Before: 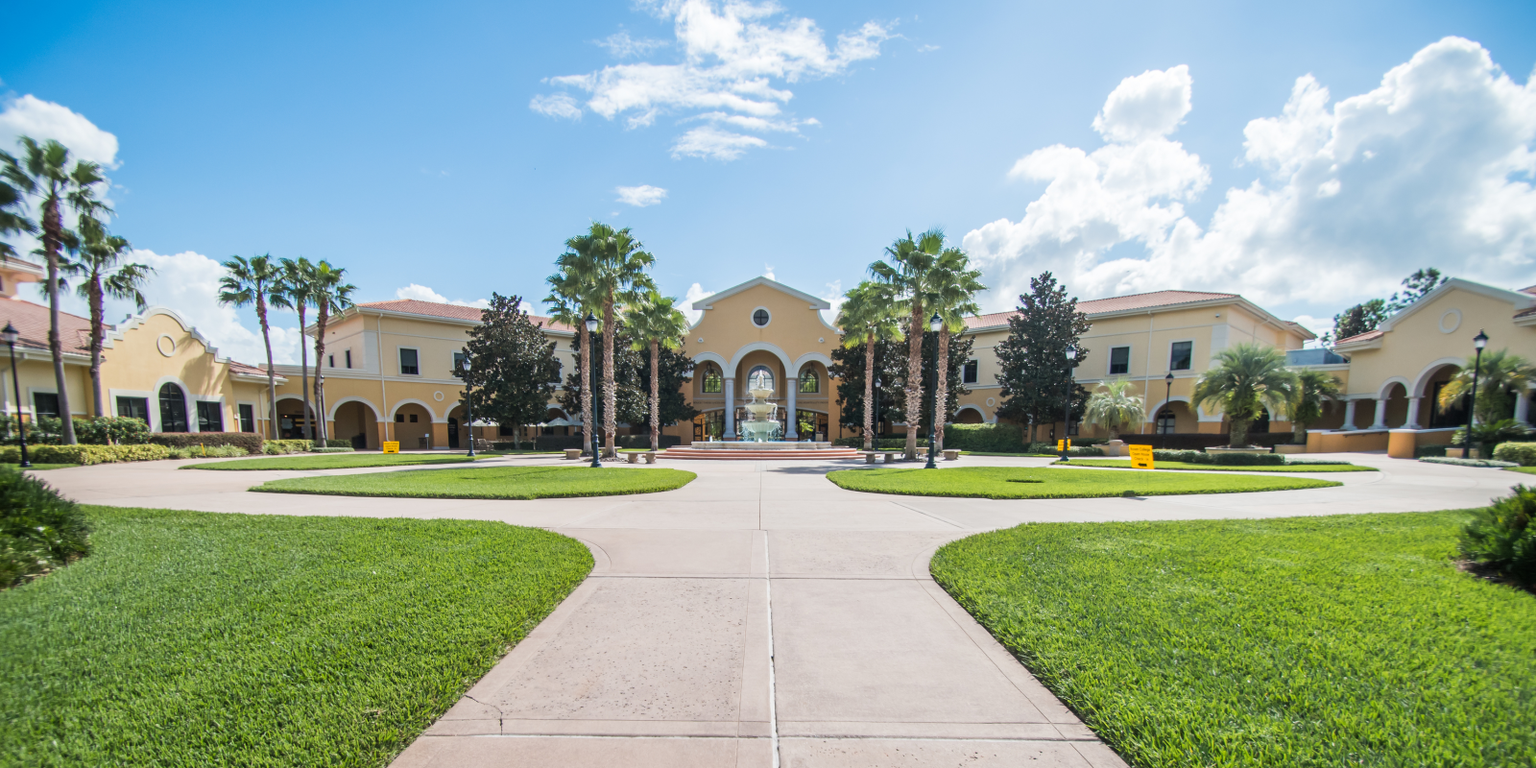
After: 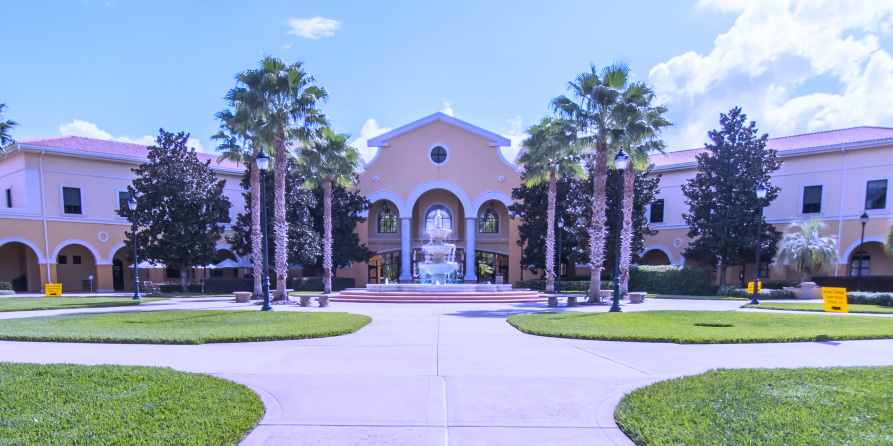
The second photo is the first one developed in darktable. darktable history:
white balance: red 0.98, blue 1.61
crop and rotate: left 22.13%, top 22.054%, right 22.026%, bottom 22.102%
